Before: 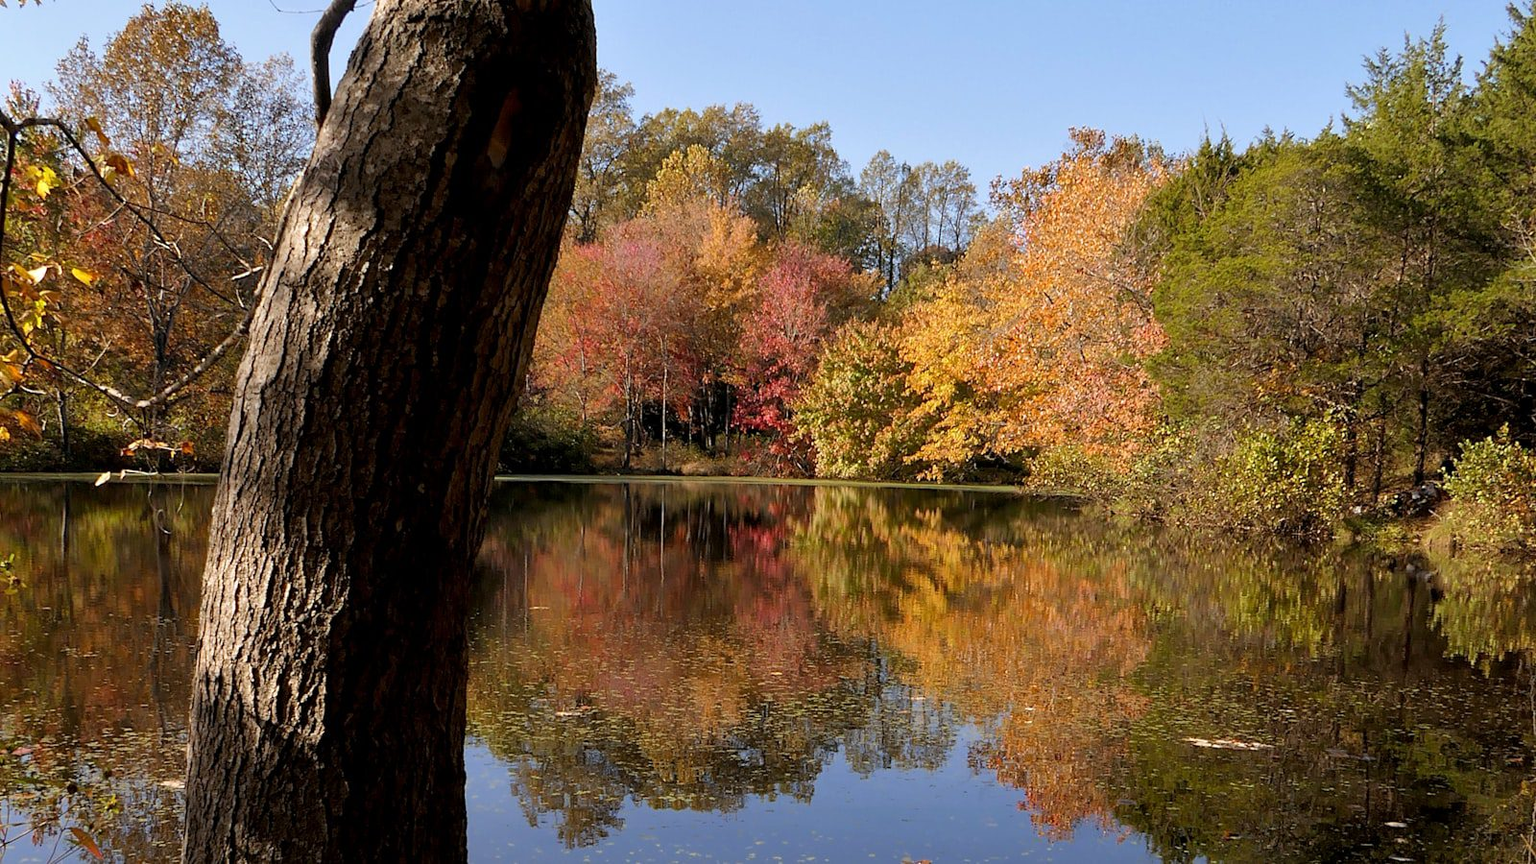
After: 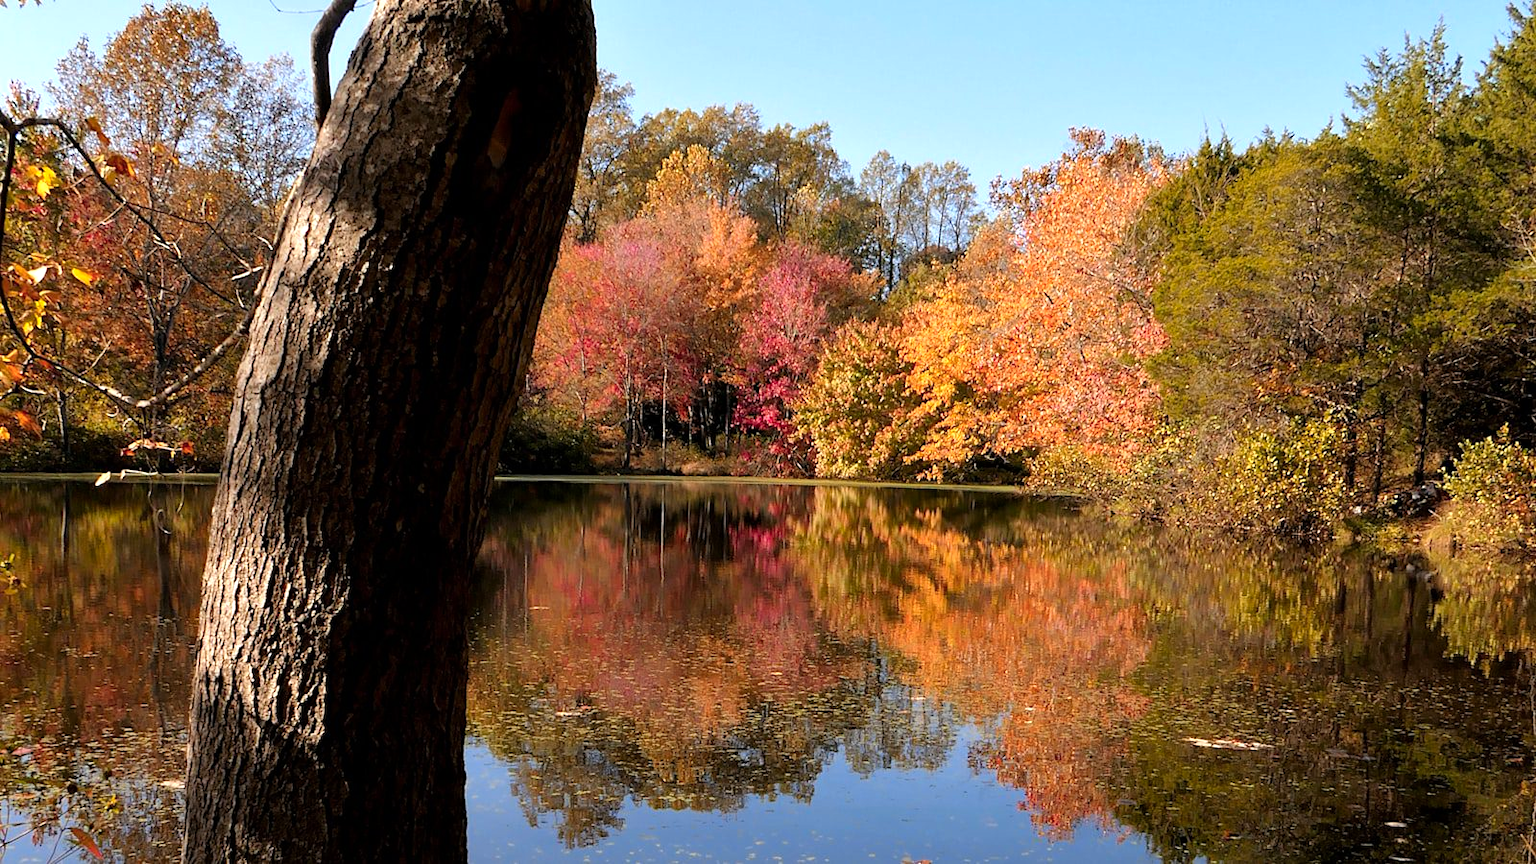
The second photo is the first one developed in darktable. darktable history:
tone equalizer: -8 EV -0.407 EV, -7 EV -0.37 EV, -6 EV -0.355 EV, -5 EV -0.26 EV, -3 EV 0.198 EV, -2 EV 0.332 EV, -1 EV 0.368 EV, +0 EV 0.442 EV
color zones: curves: ch1 [(0.235, 0.558) (0.75, 0.5)]; ch2 [(0.25, 0.462) (0.749, 0.457)]
